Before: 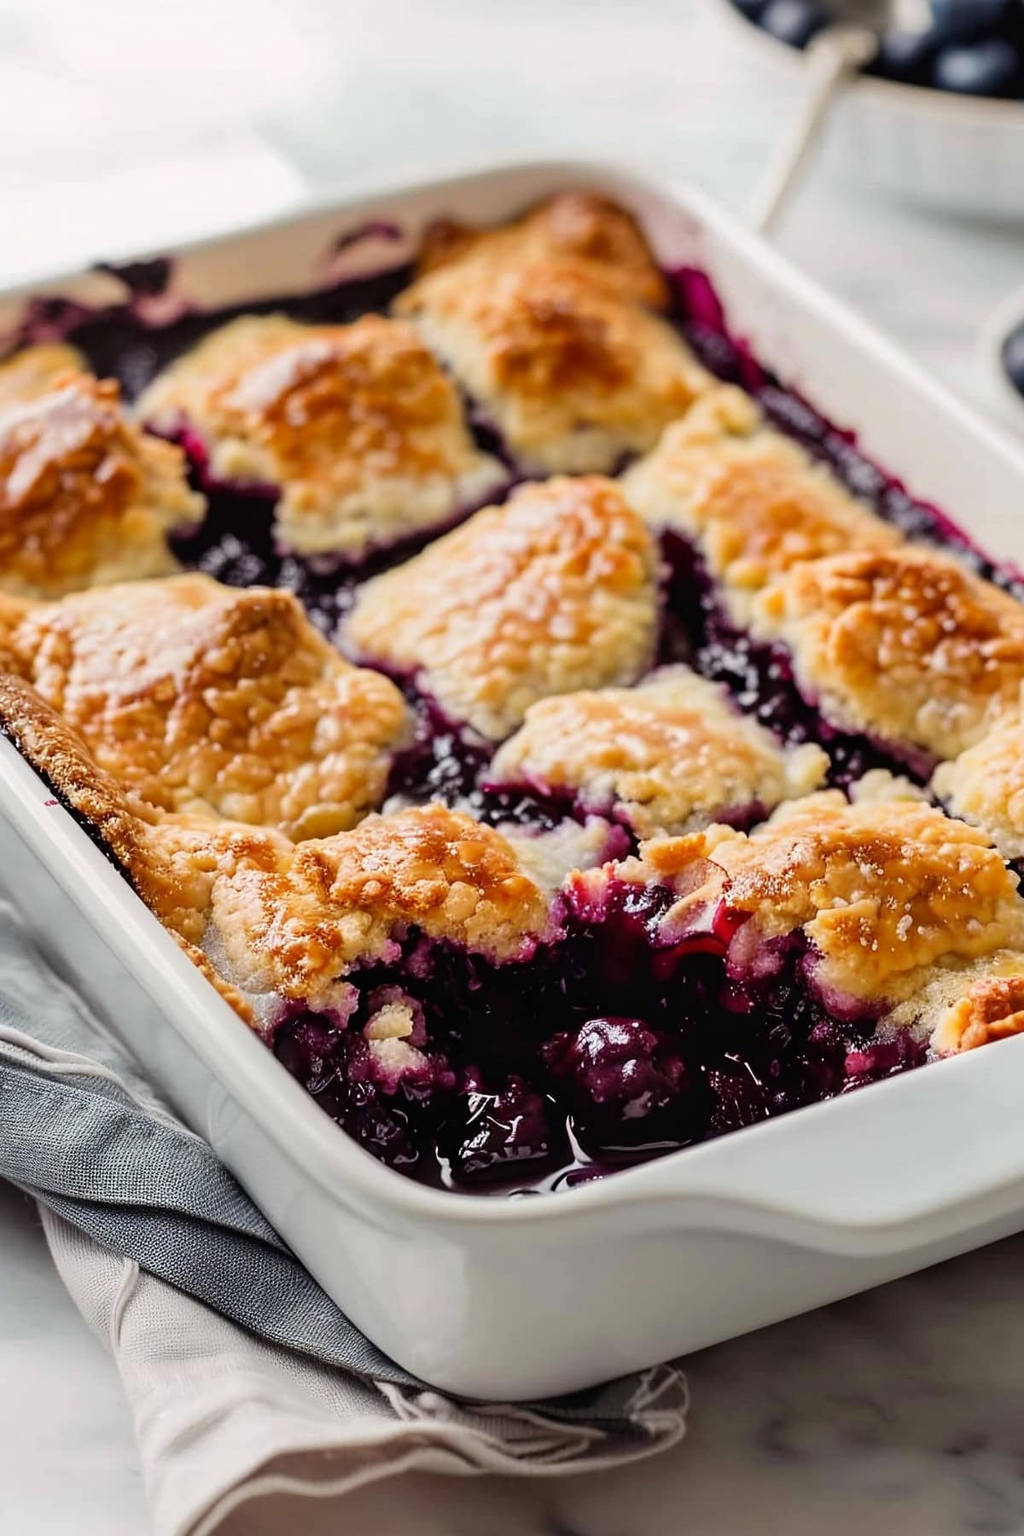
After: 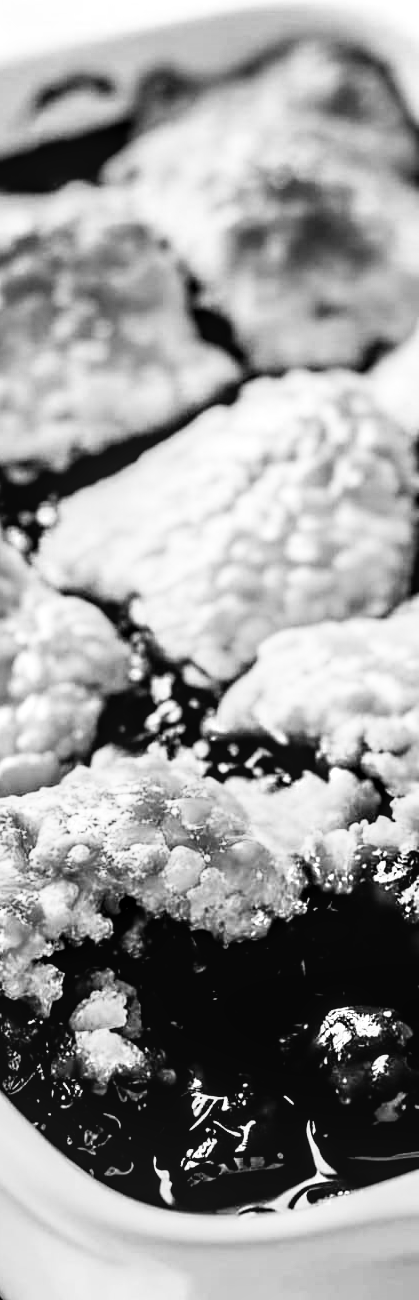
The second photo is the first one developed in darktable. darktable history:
filmic rgb: black relative exposure -5.33 EV, white relative exposure 2.87 EV, dynamic range scaling -37.34%, hardness 3.99, contrast 1.609, highlights saturation mix -0.577%
exposure: exposure 0.504 EV, compensate exposure bias true, compensate highlight preservation false
local contrast: detail 130%
shadows and highlights: shadows 1.01, highlights 40.28
color zones: curves: ch0 [(0, 0.613) (0.01, 0.613) (0.245, 0.448) (0.498, 0.529) (0.642, 0.665) (0.879, 0.777) (0.99, 0.613)]; ch1 [(0, 0) (0.143, 0) (0.286, 0) (0.429, 0) (0.571, 0) (0.714, 0) (0.857, 0)]
crop and rotate: left 29.823%, top 10.401%, right 35.218%, bottom 17.329%
